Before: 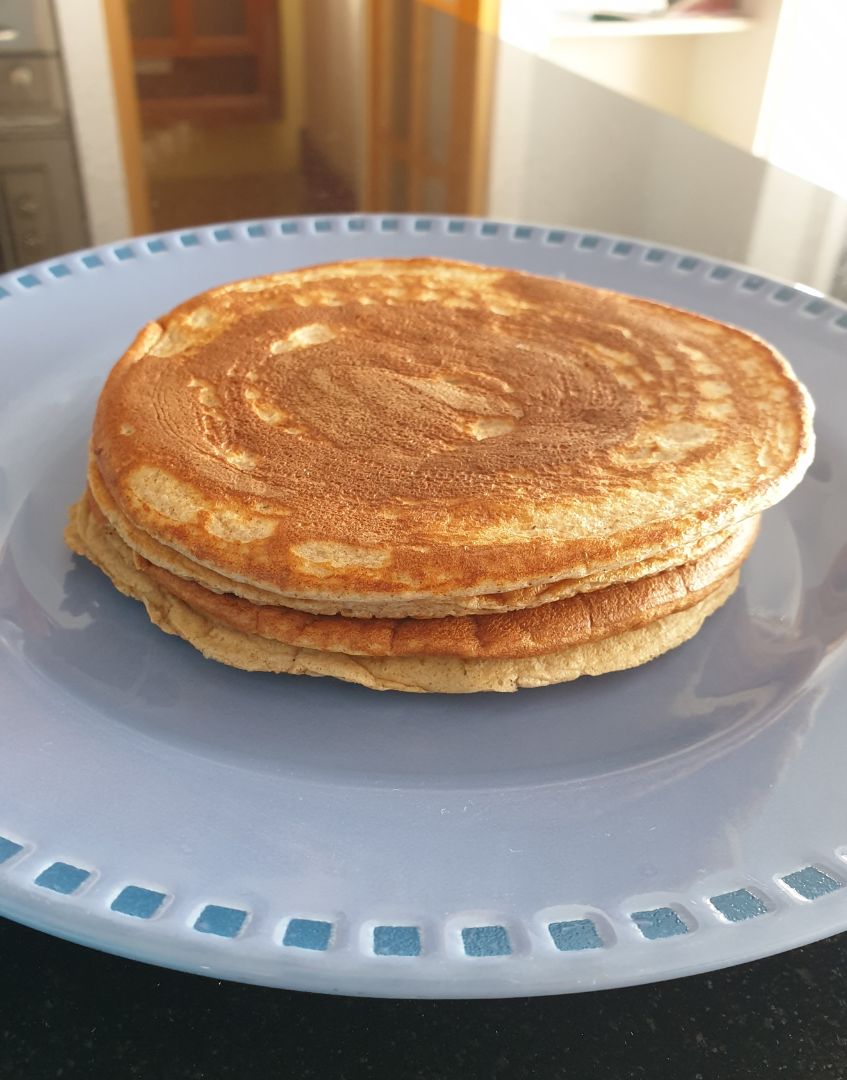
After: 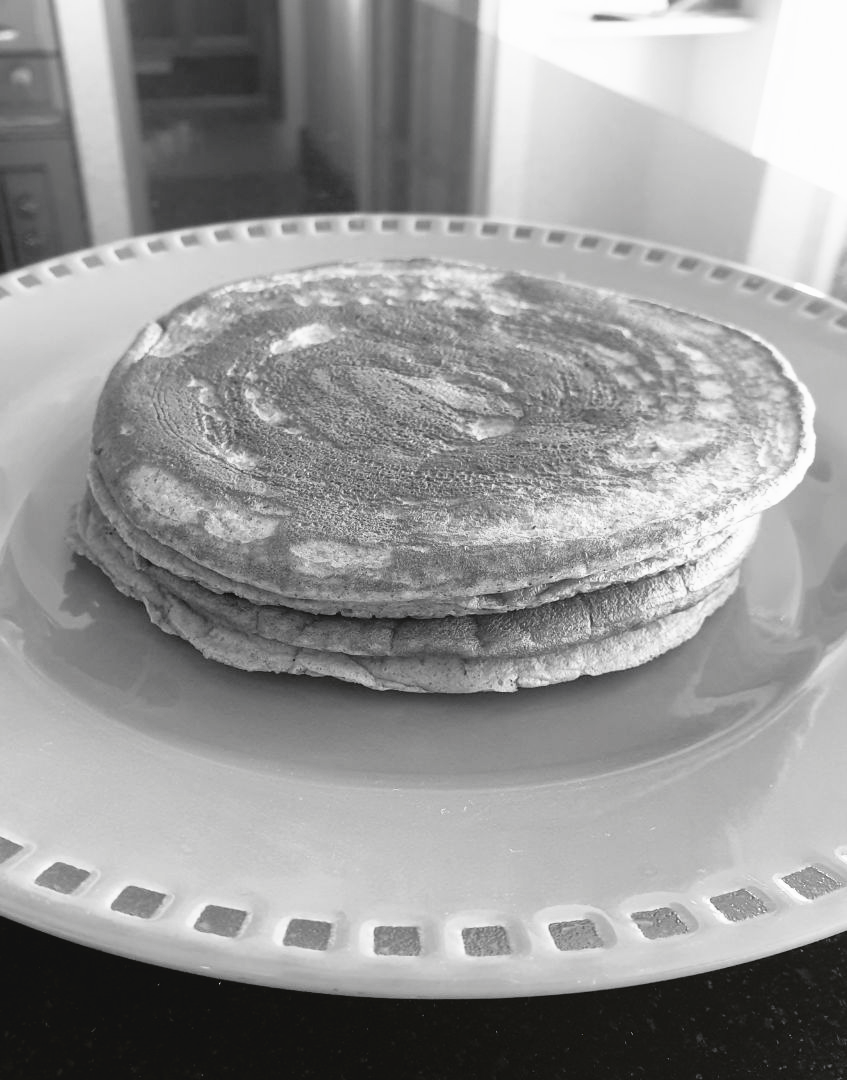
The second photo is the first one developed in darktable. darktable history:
tone curve: curves: ch0 [(0, 0) (0.003, 0.047) (0.011, 0.047) (0.025, 0.047) (0.044, 0.049) (0.069, 0.051) (0.1, 0.062) (0.136, 0.086) (0.177, 0.125) (0.224, 0.178) (0.277, 0.246) (0.335, 0.324) (0.399, 0.407) (0.468, 0.48) (0.543, 0.57) (0.623, 0.675) (0.709, 0.772) (0.801, 0.876) (0.898, 0.963) (1, 1)], preserve colors none
color look up table: target L [93.75, 90.94, 84.2, 85.27, 78.43, 70.23, 47.64, 49.64, 42.78, 30.01, 17.06, 200.09, 81.69, 79.52, 71.47, 70.73, 61.96, 59.92, 54.76, 59.41, 36.85, 24.42, 23.22, 21.4, 96.54, 88.12, 87.41, 78.43, 66.62, 74.05, 67.37, 81.33, 66.62, 52.41, 49.9, 73.31, 38.24, 33.74, 7.247, 16.59, 89.53, 85.27, 78.43, 79.52, 74.42, 59.15, 52.8, 45.09, 24.42], target a [-0.003, -0.003, 0, -0.002, 0, 0.001, 0, 0, 0, 0.001, 0, 0, 0.001, 0.001, 0, 0.001, 0.001, 0.001, 0, 0.001, 0.001, 0, 0.001, 0.001, -0.002, 0 ×9, 0.001, 0, 0, 0.001, -0.359, 0, -0.003, -0.002, 0, 0.001, 0, 0.001, 0, 0.001, 0], target b [0.025, 0.025, 0.002, 0.024, 0.002, -0.005, 0, 0, 0, -0.004, -0.001, 0, 0.001, -0.006, 0.001, -0.005, -0.005, -0.005, 0, -0.005, -0.004, -0.001, -0.004, -0.004, 0.025, 0.001, 0.001, 0.002, 0.001, 0.001, 0.001, 0.002, 0.001, 0, -0.005, 0.001, 0, -0.004, 4.428, -0.002, 0.025, 0.024, 0.002, -0.006, 0.001, -0.005, 0, -0.004, -0.001], num patches 49
